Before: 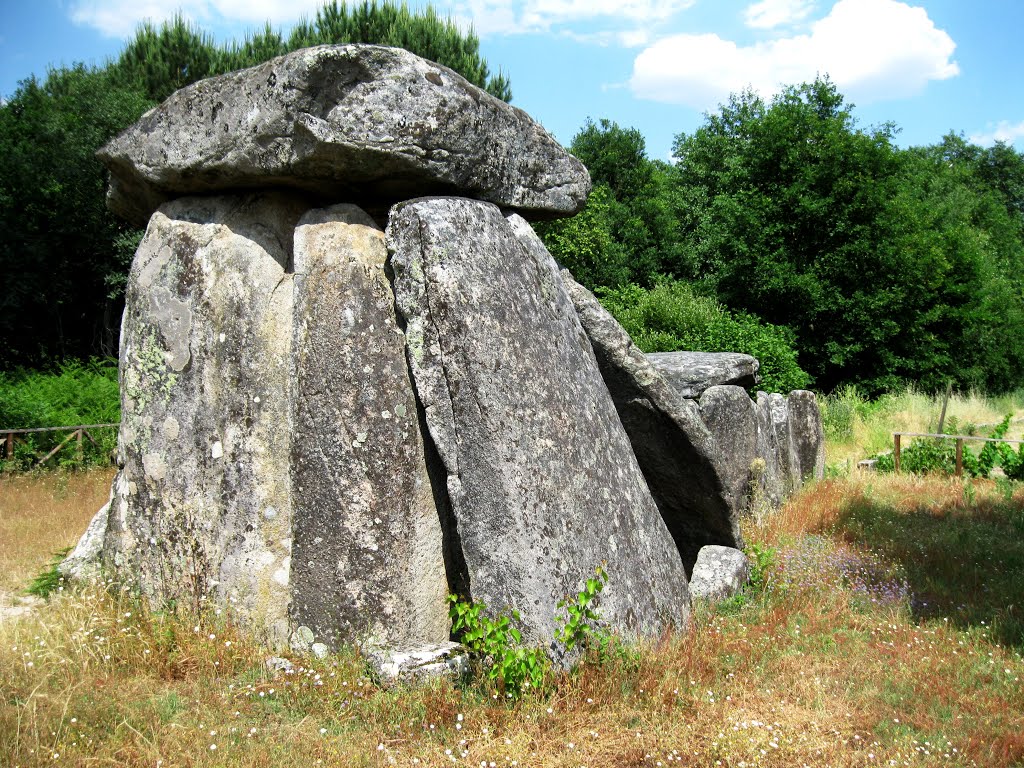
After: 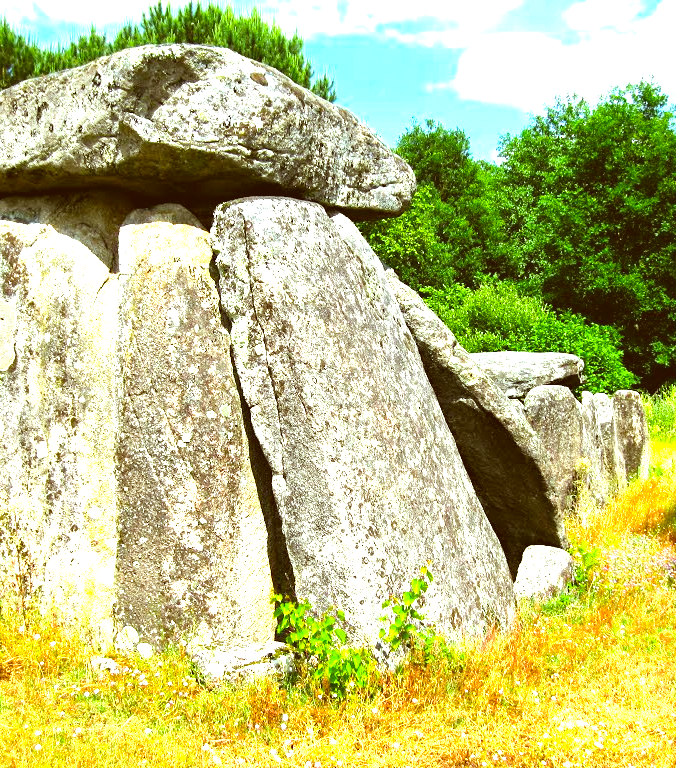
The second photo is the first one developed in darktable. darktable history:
exposure: black level correction 0, exposure 1.518 EV, compensate highlight preservation false
color balance rgb: global offset › luminance 0.759%, perceptual saturation grading › global saturation 29.925%, global vibrance 20%
haze removal: compatibility mode true, adaptive false
crop: left 17.174%, right 16.801%
color correction: highlights a* -6.05, highlights b* 9.22, shadows a* 10.06, shadows b* 23.53
